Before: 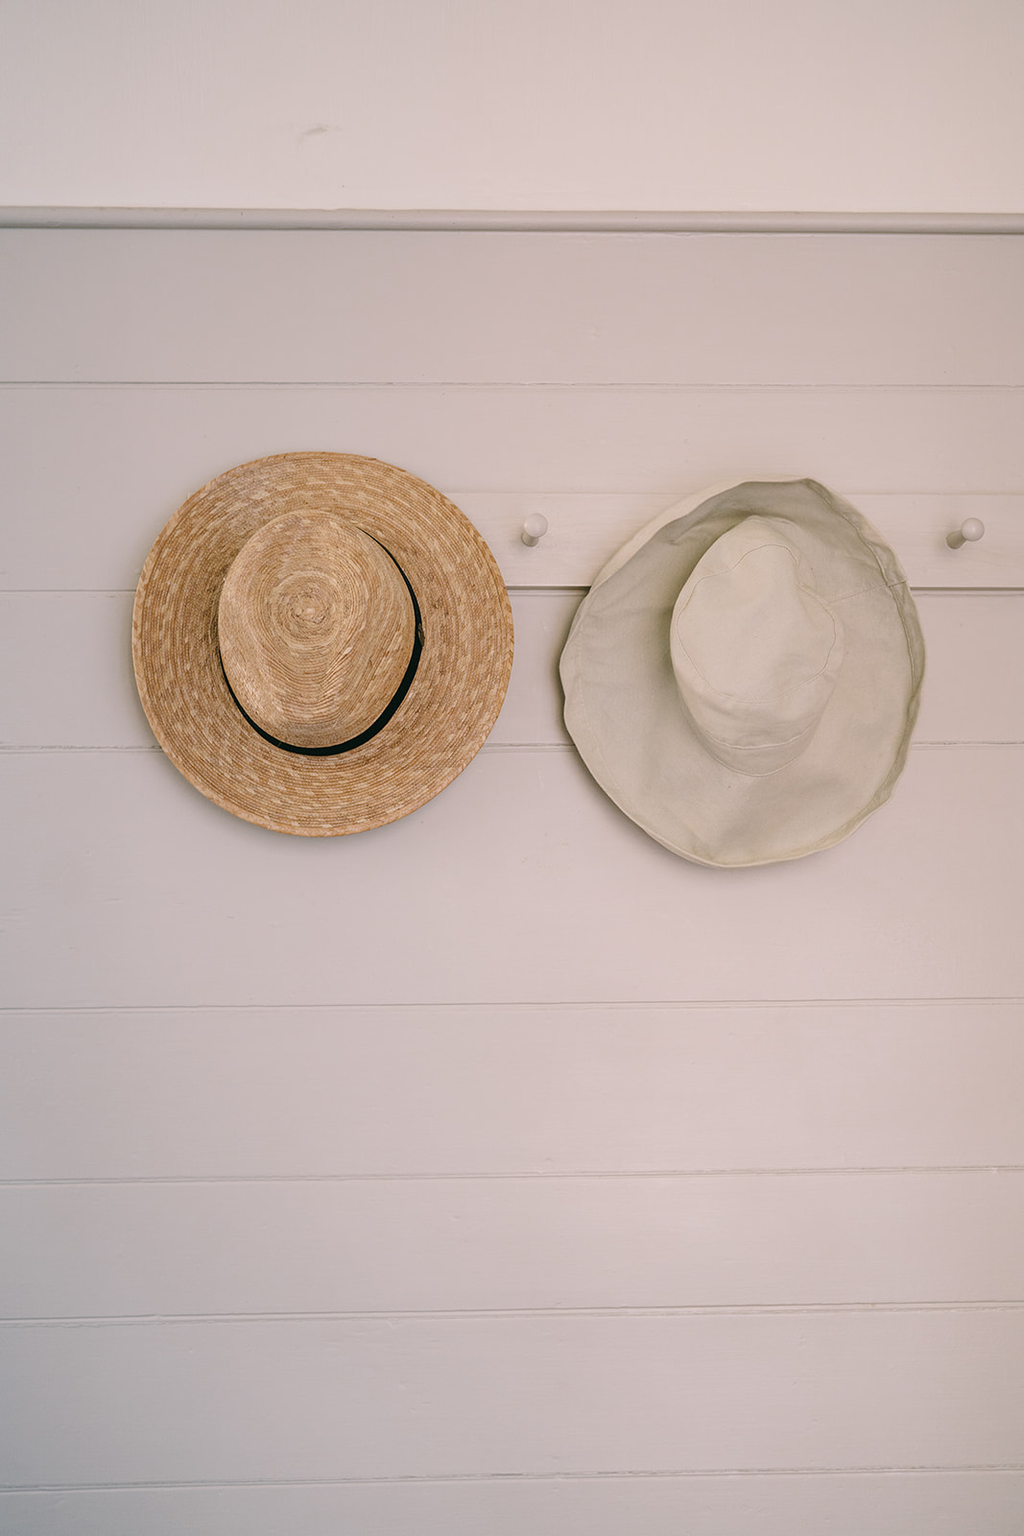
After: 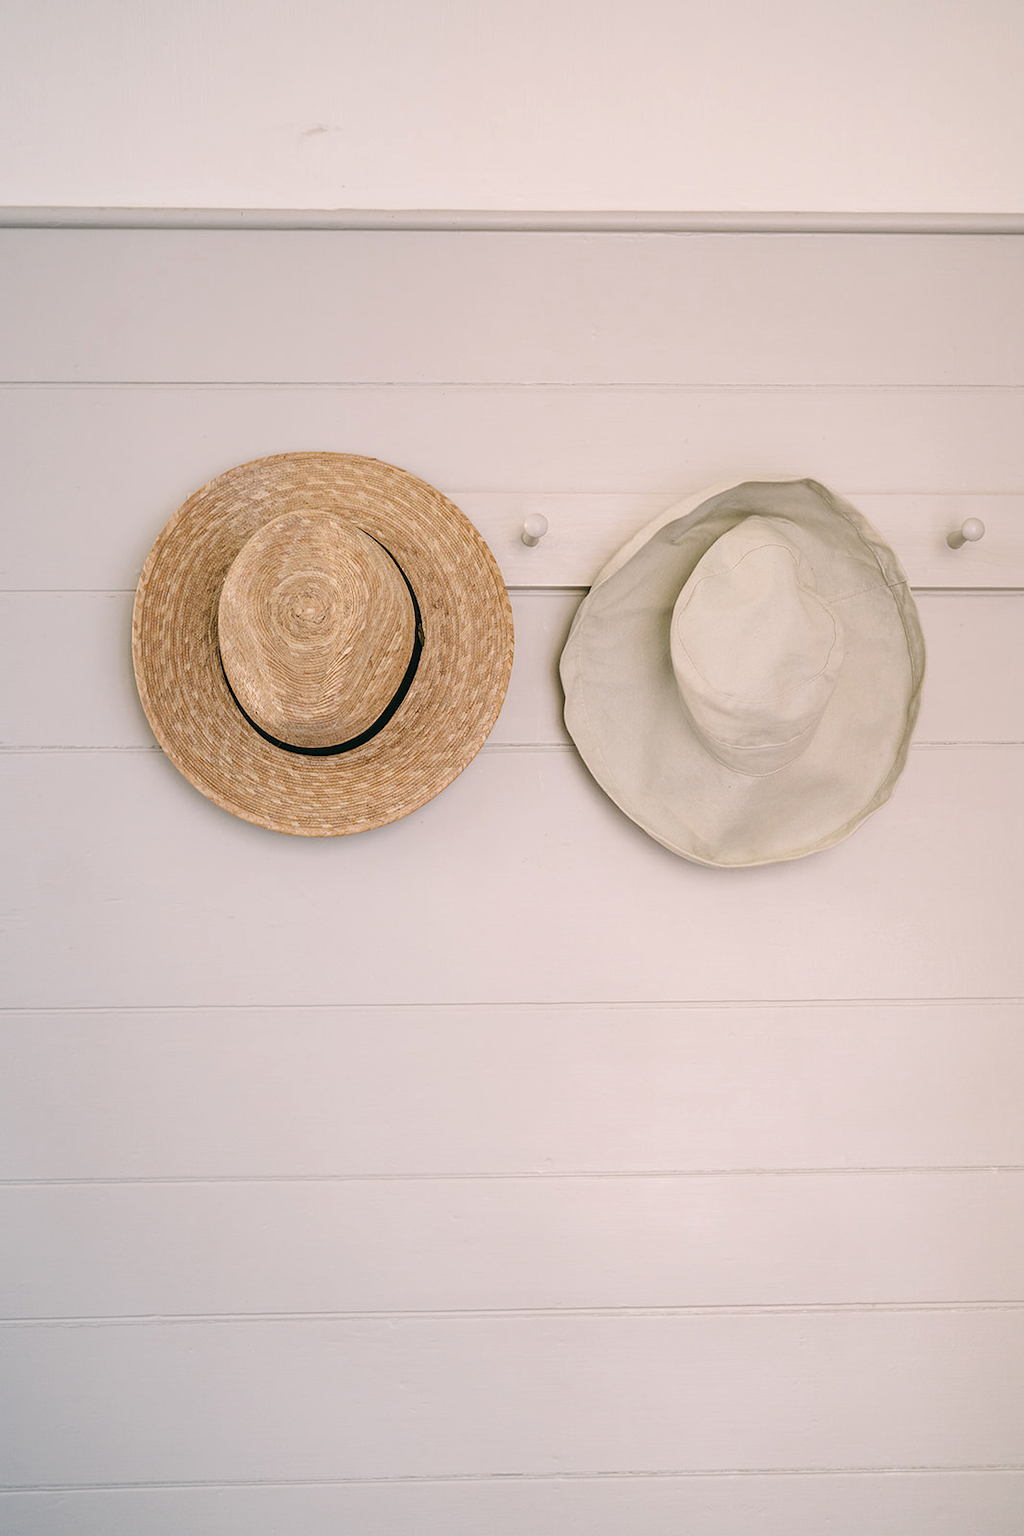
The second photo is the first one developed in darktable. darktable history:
shadows and highlights: radius 45.1, white point adjustment 6.81, compress 79.88%, soften with gaussian
